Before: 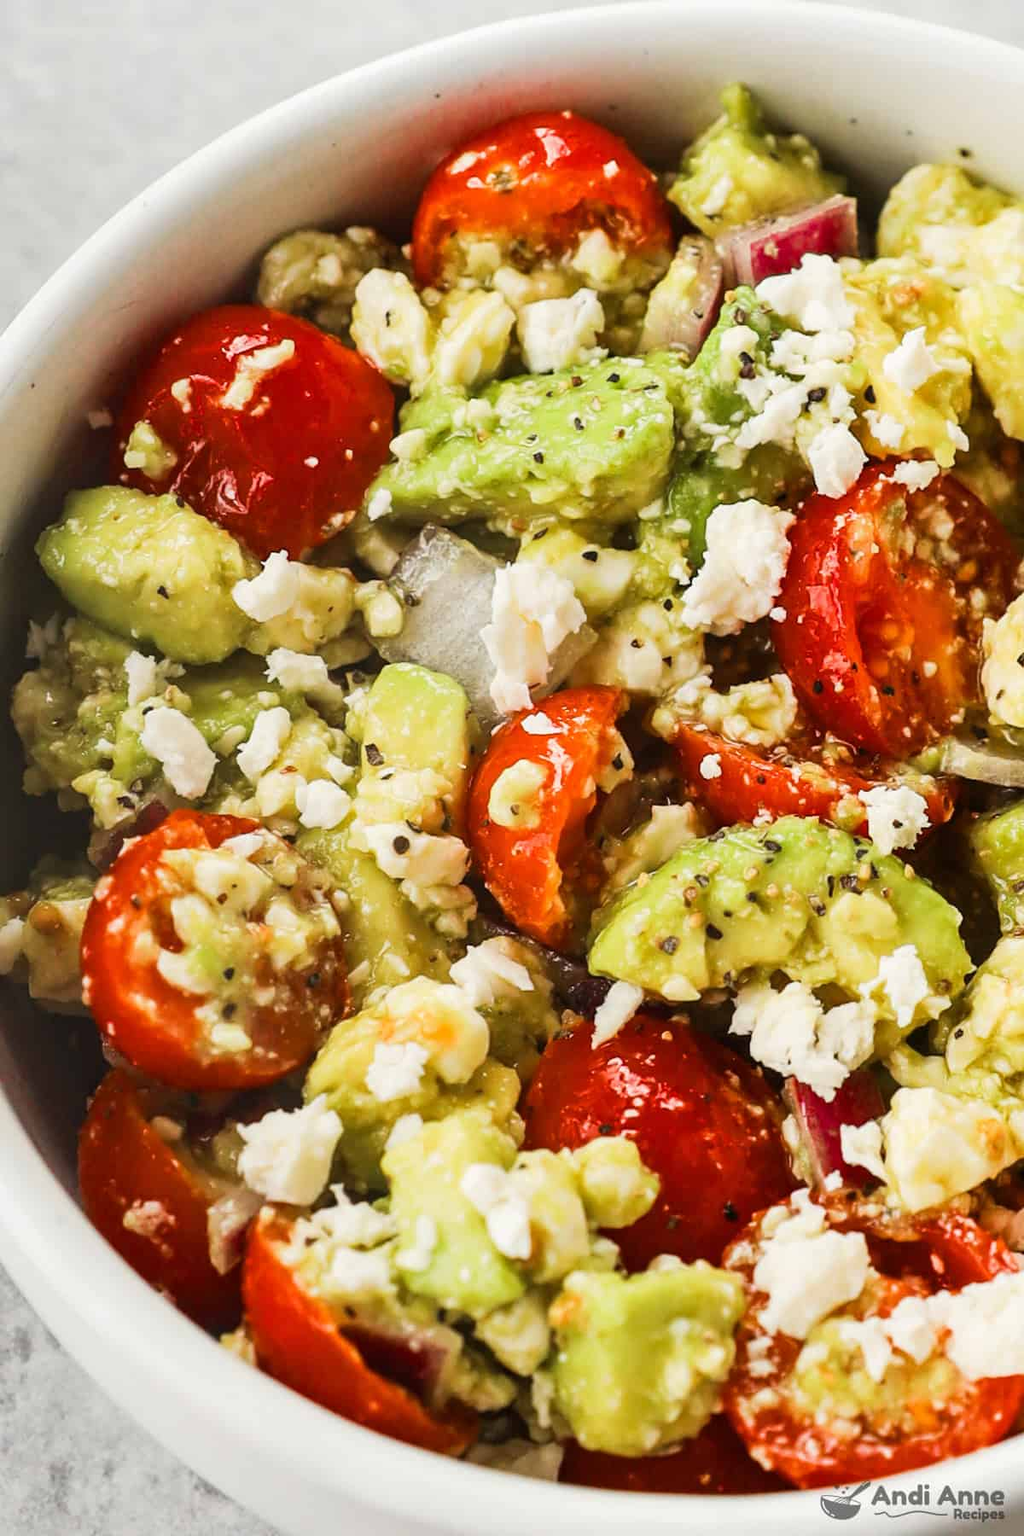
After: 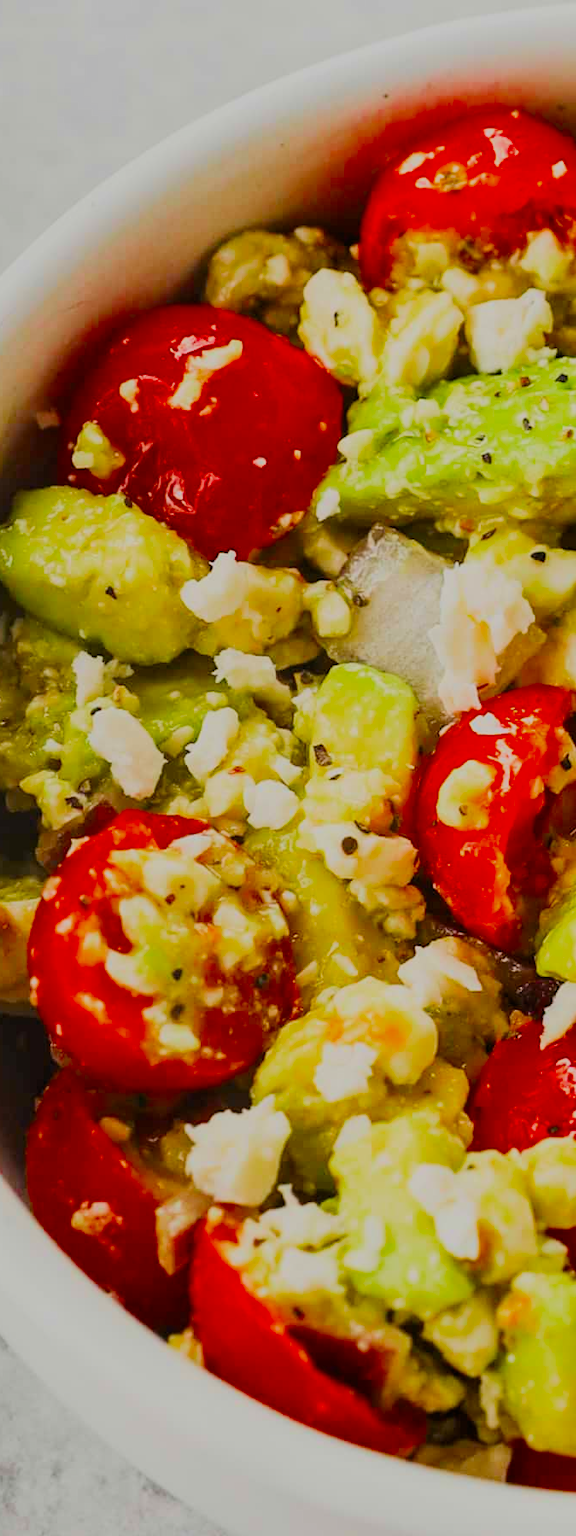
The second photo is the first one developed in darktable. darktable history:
contrast brightness saturation: contrast 0.18, saturation 0.3
exposure: compensate exposure bias true, compensate highlight preservation false
crop: left 5.114%, right 38.589%
filmic rgb: white relative exposure 8 EV, threshold 3 EV, hardness 2.44, latitude 10.07%, contrast 0.72, highlights saturation mix 10%, shadows ↔ highlights balance 1.38%, color science v4 (2020), enable highlight reconstruction true
